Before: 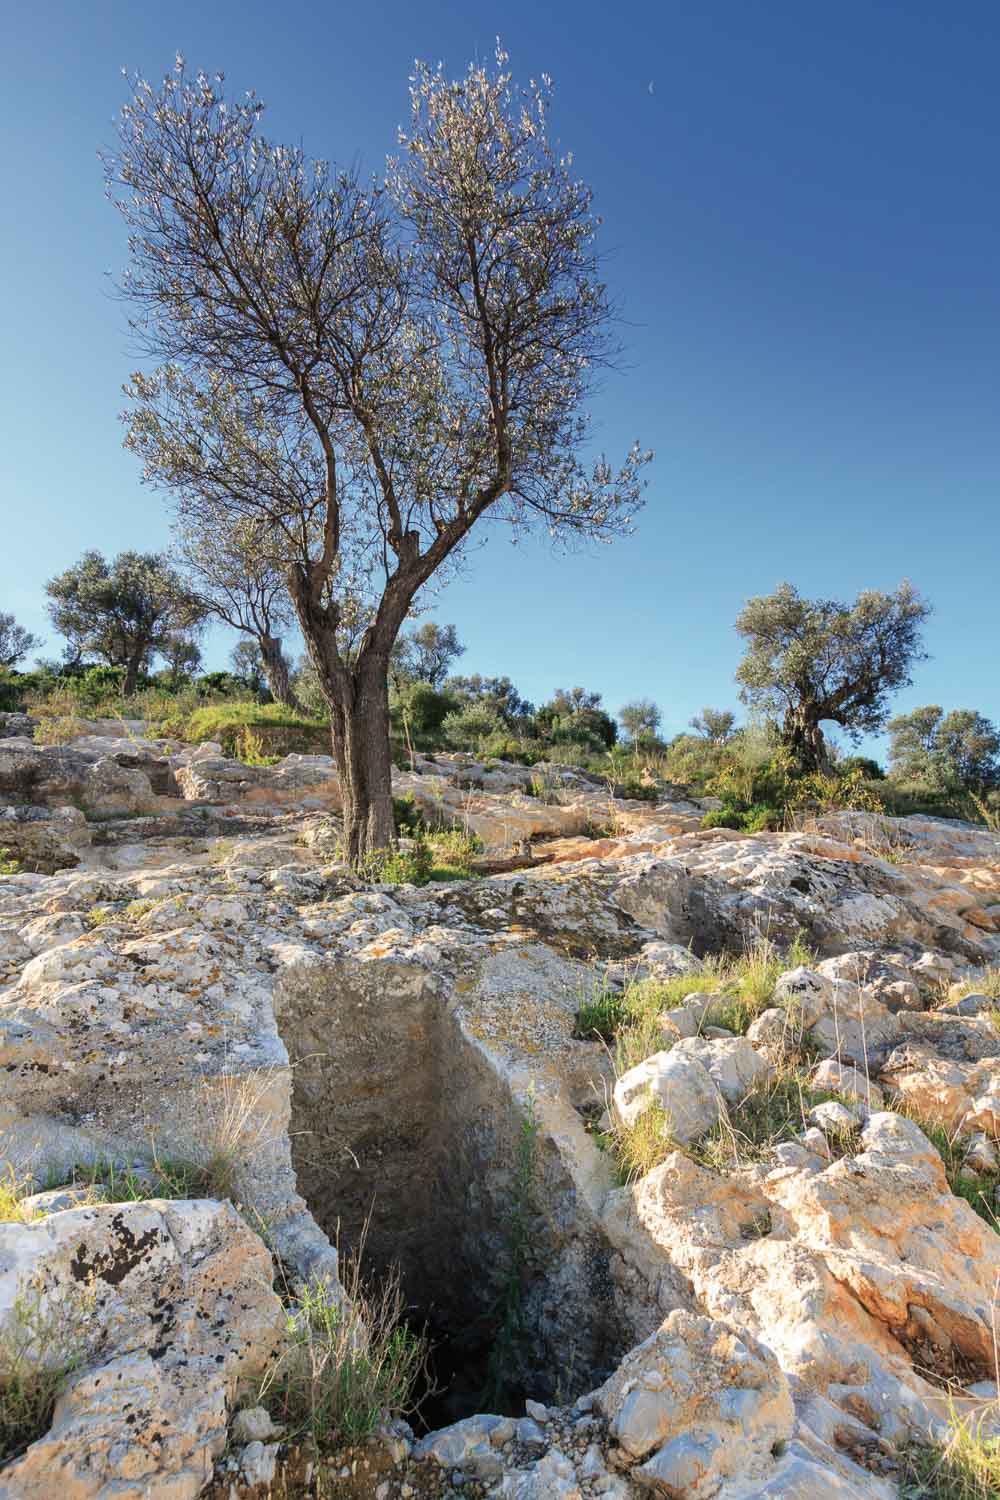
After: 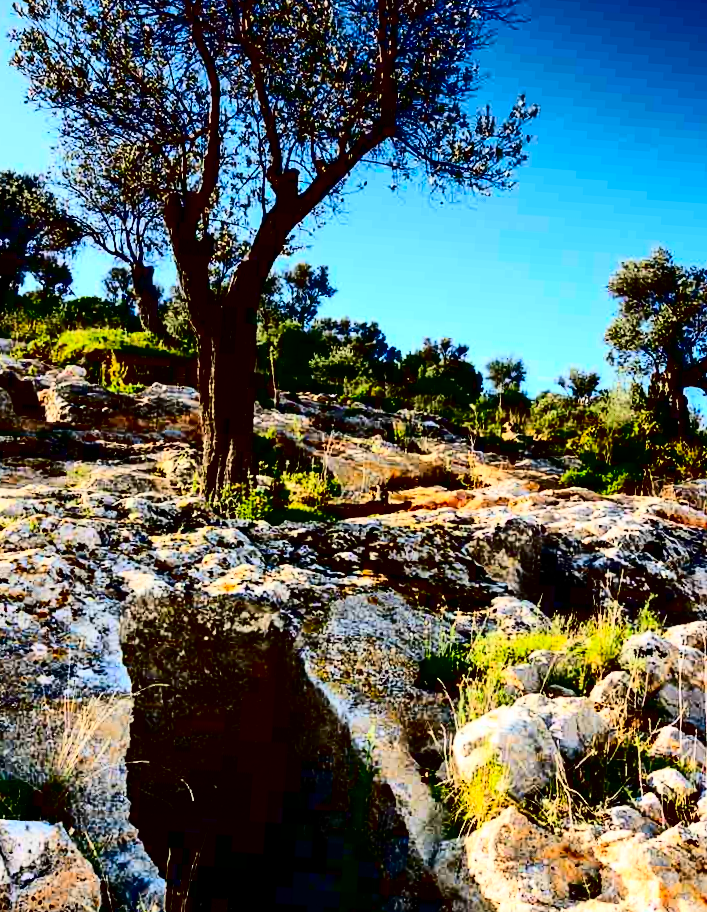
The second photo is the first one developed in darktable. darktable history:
contrast brightness saturation: contrast 0.788, brightness -0.996, saturation 0.996
crop and rotate: angle -4.06°, left 9.891%, top 21.033%, right 12.067%, bottom 11.815%
